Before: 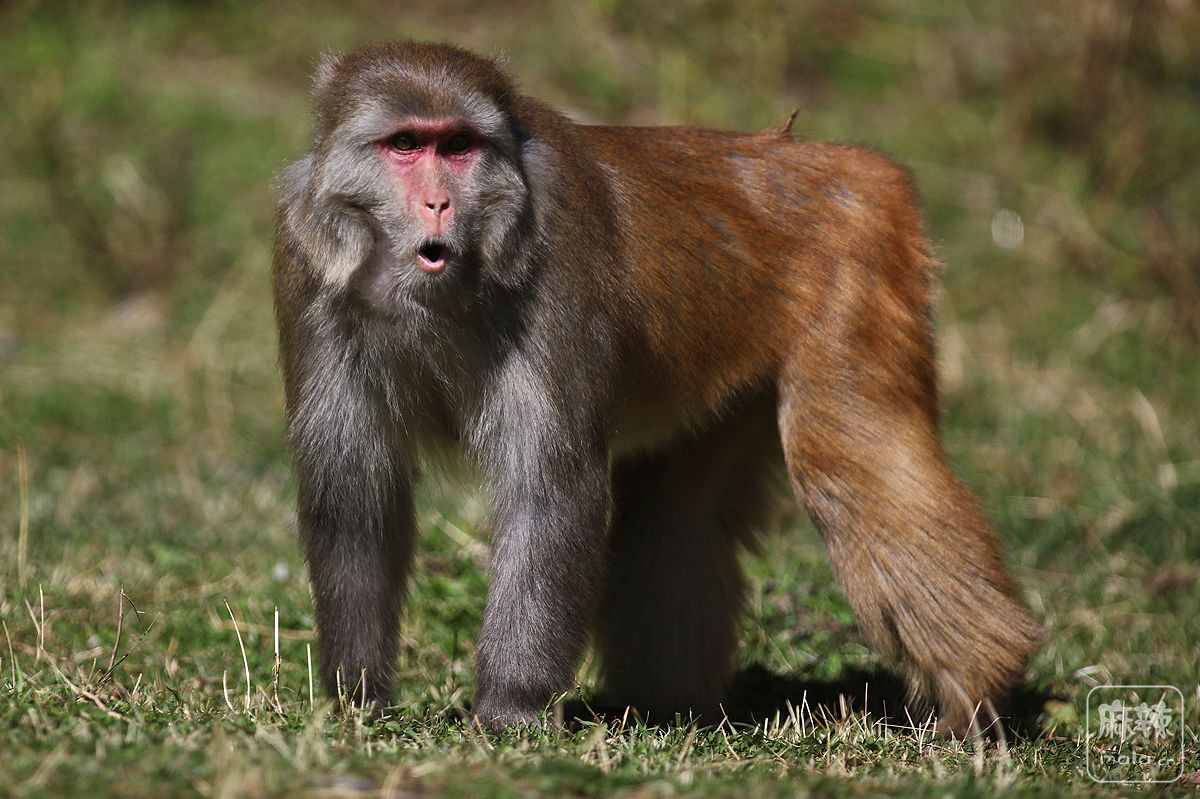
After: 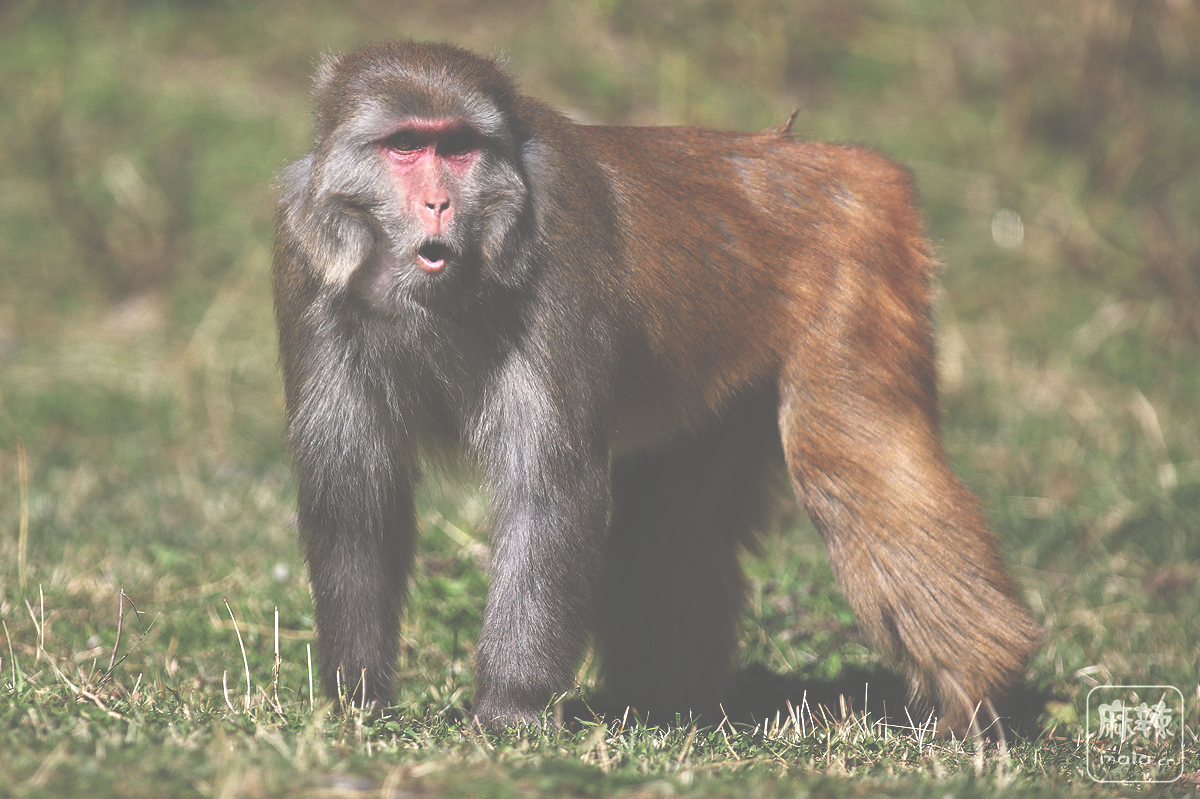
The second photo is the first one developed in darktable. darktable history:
exposure: black level correction -0.072, exposure 0.503 EV, compensate highlight preservation false
